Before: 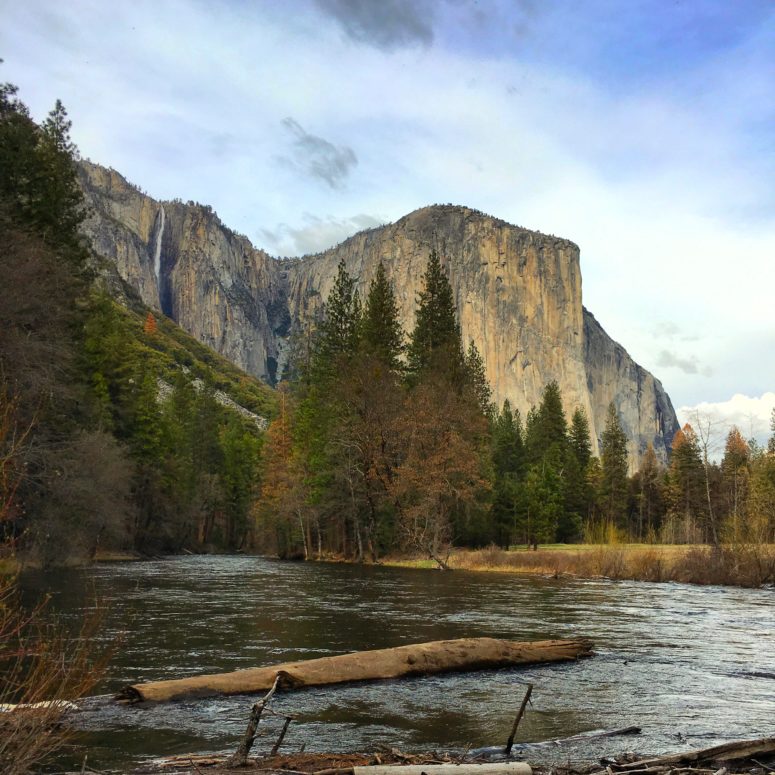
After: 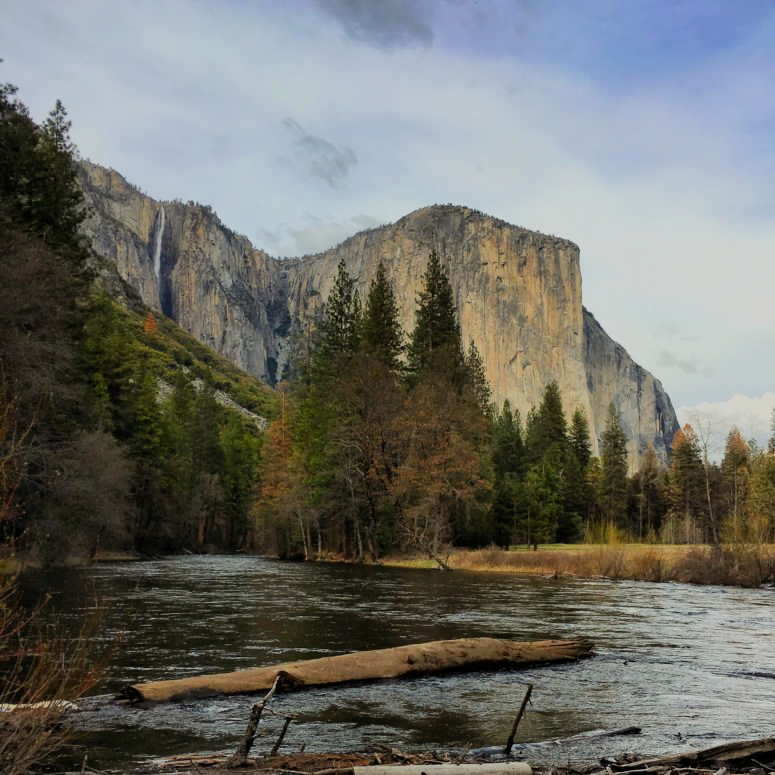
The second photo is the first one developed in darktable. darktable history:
filmic rgb: black relative exposure -7.65 EV, white relative exposure 4.56 EV, hardness 3.61
exposure: exposure -0.072 EV, compensate highlight preservation false
